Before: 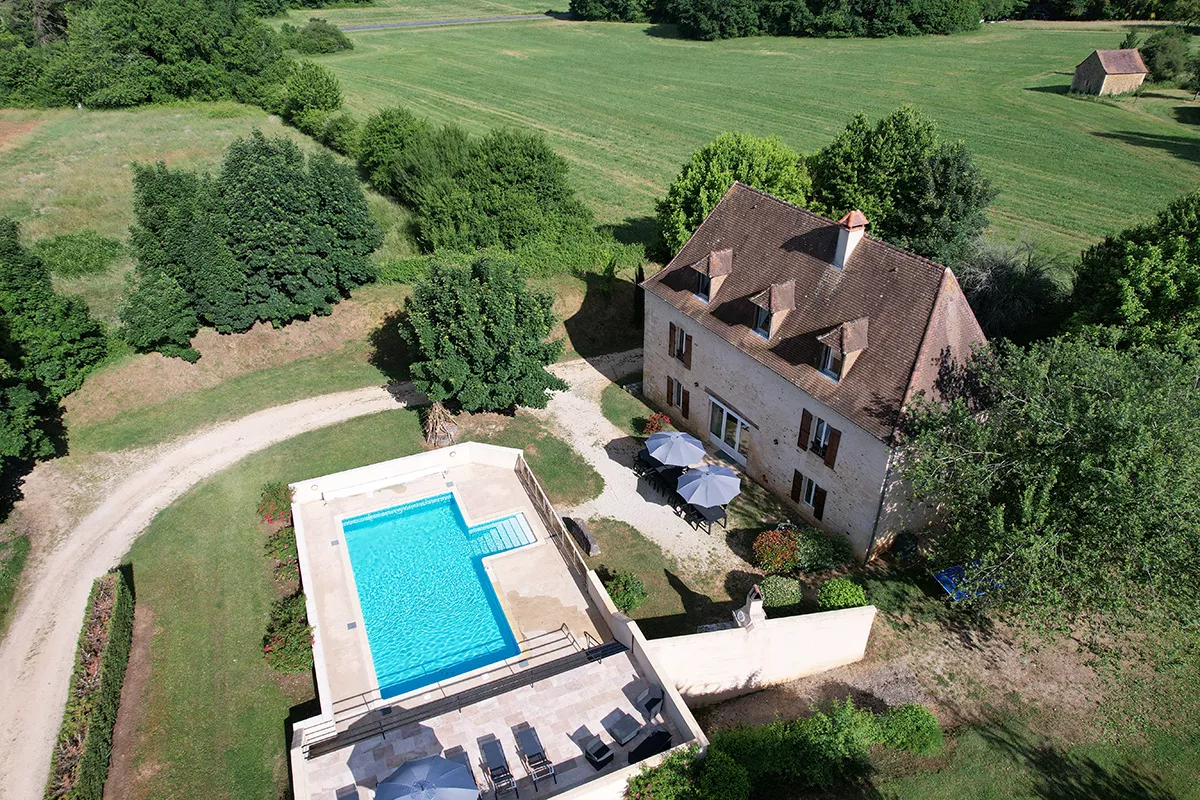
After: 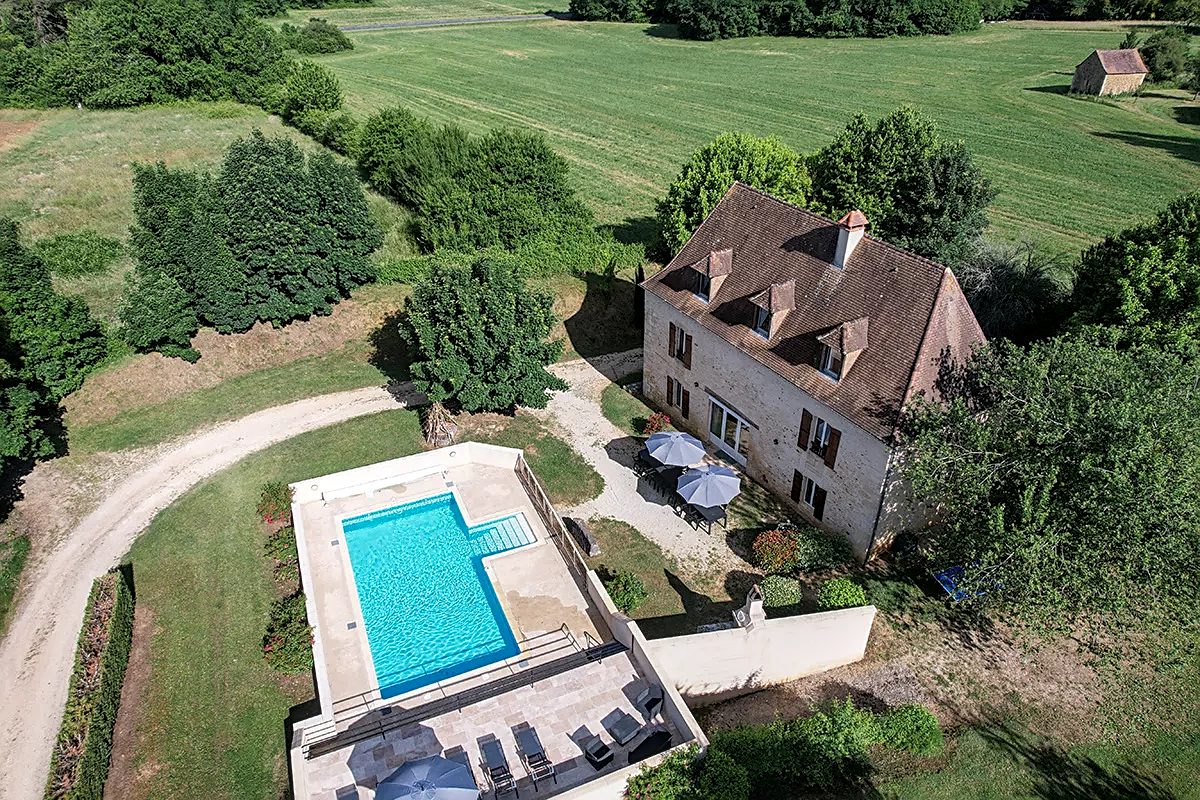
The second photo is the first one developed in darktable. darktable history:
local contrast: highlights 25%, detail 130%
levels: mode automatic, black 0.023%, white 99.97%, levels [0.062, 0.494, 0.925]
sharpen: on, module defaults
